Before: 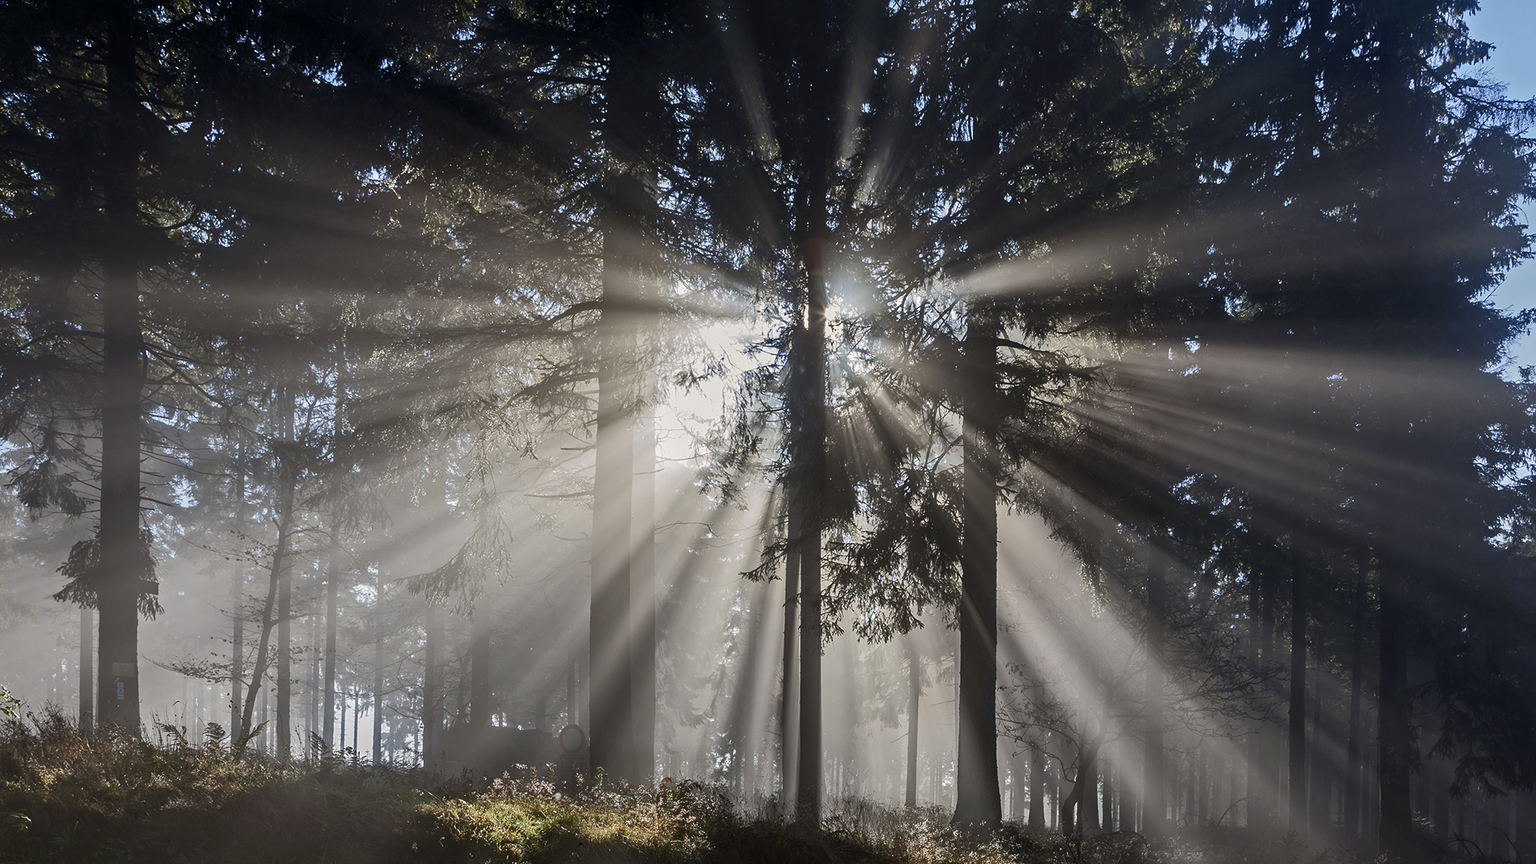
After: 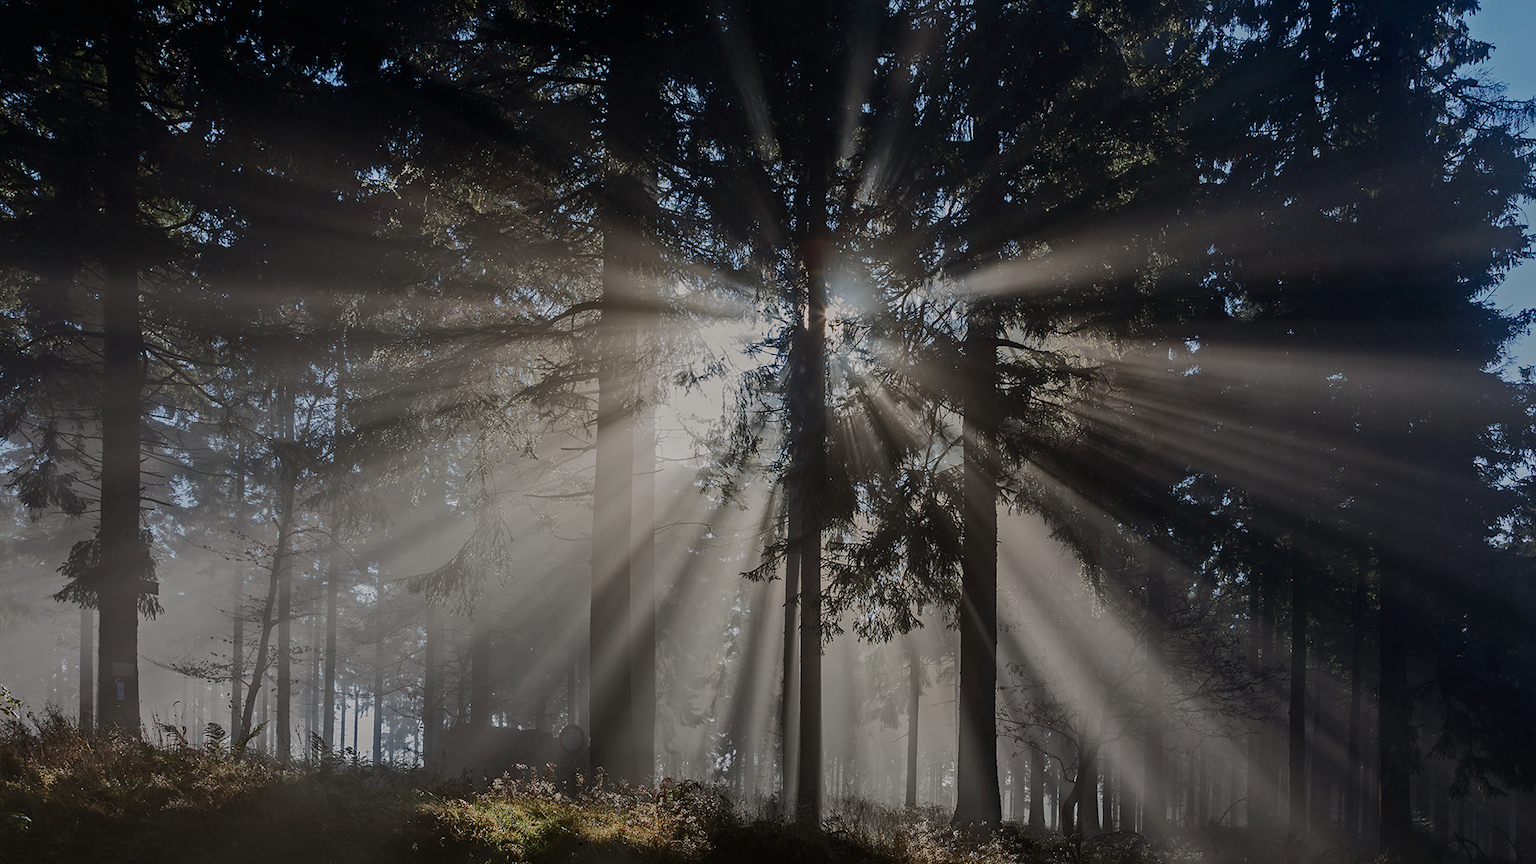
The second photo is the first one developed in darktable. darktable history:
exposure: black level correction -0.002, exposure 0.531 EV, compensate exposure bias true, compensate highlight preservation false
